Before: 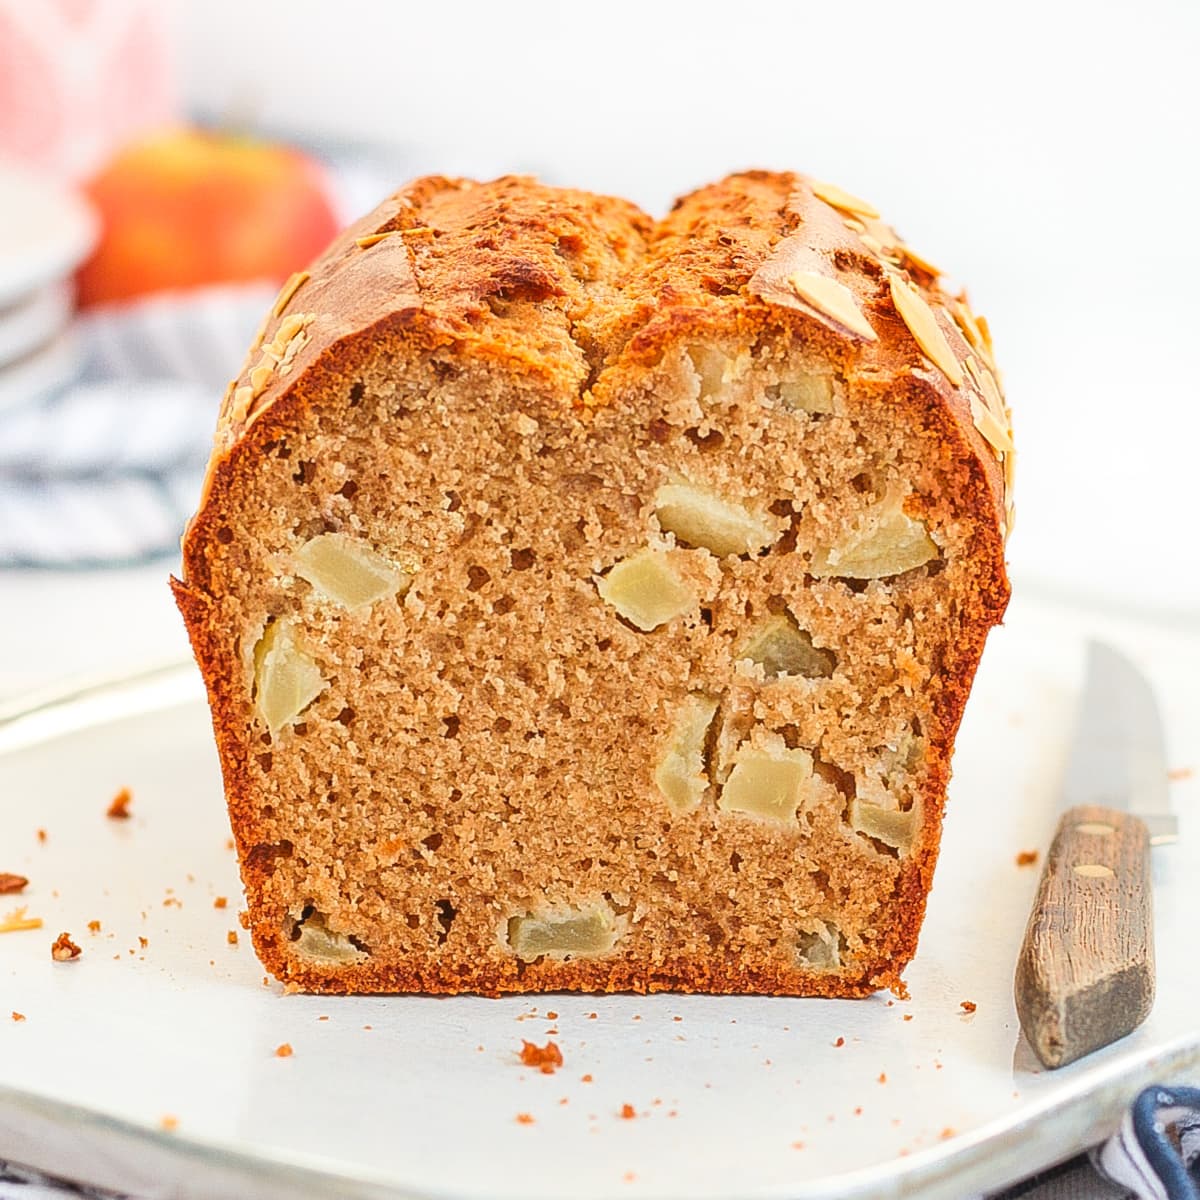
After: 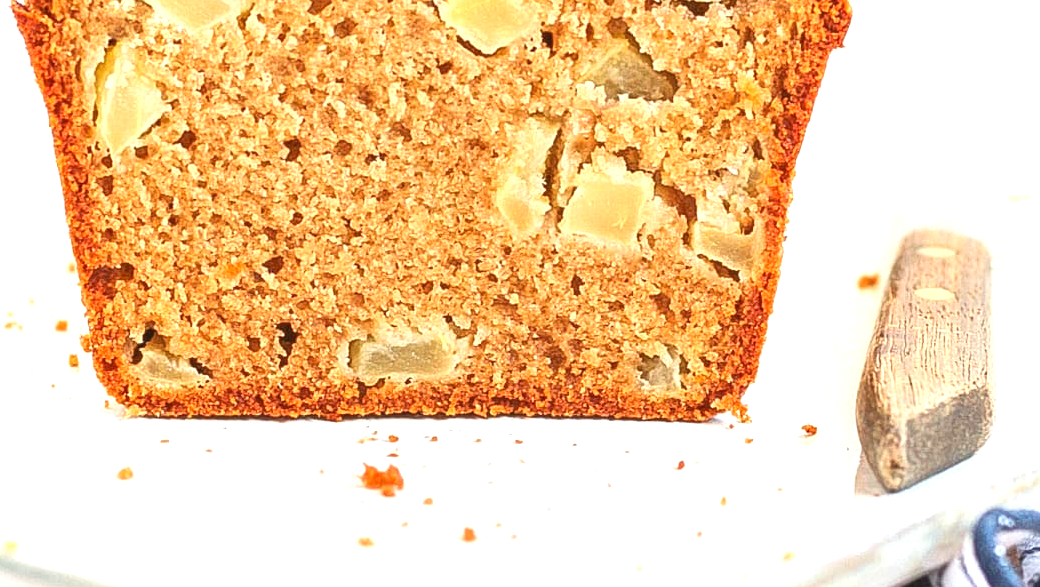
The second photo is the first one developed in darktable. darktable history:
exposure: exposure 0.781 EV, compensate highlight preservation false
crop and rotate: left 13.306%, top 48.129%, bottom 2.928%
